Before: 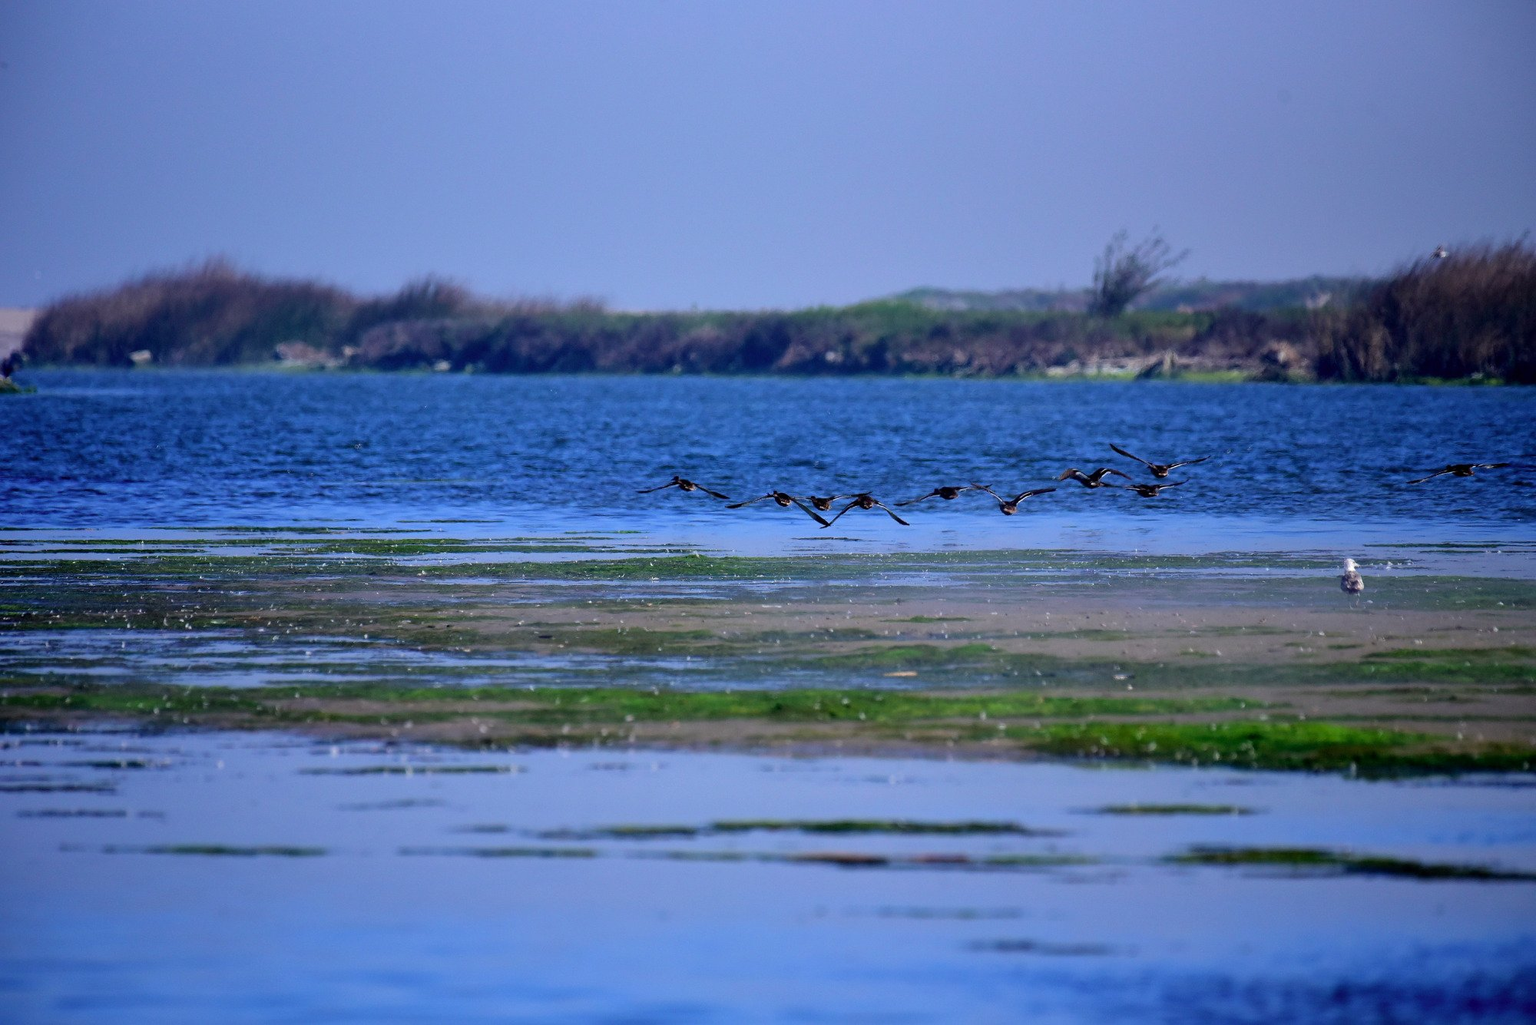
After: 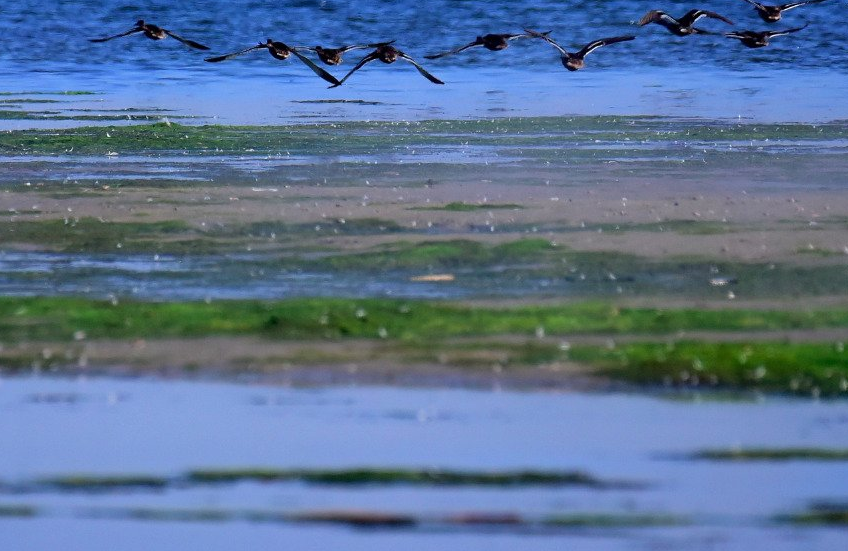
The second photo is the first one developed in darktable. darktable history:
crop: left 37.039%, top 44.956%, right 20.555%, bottom 13.755%
